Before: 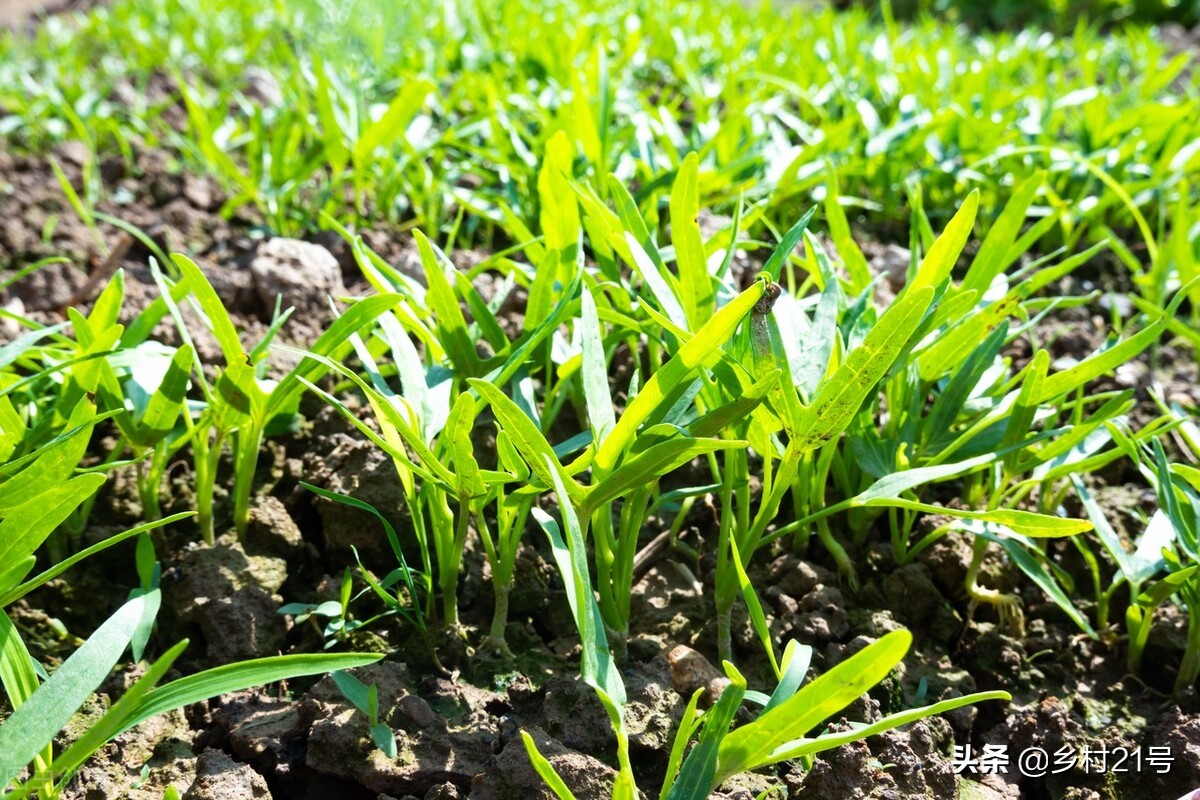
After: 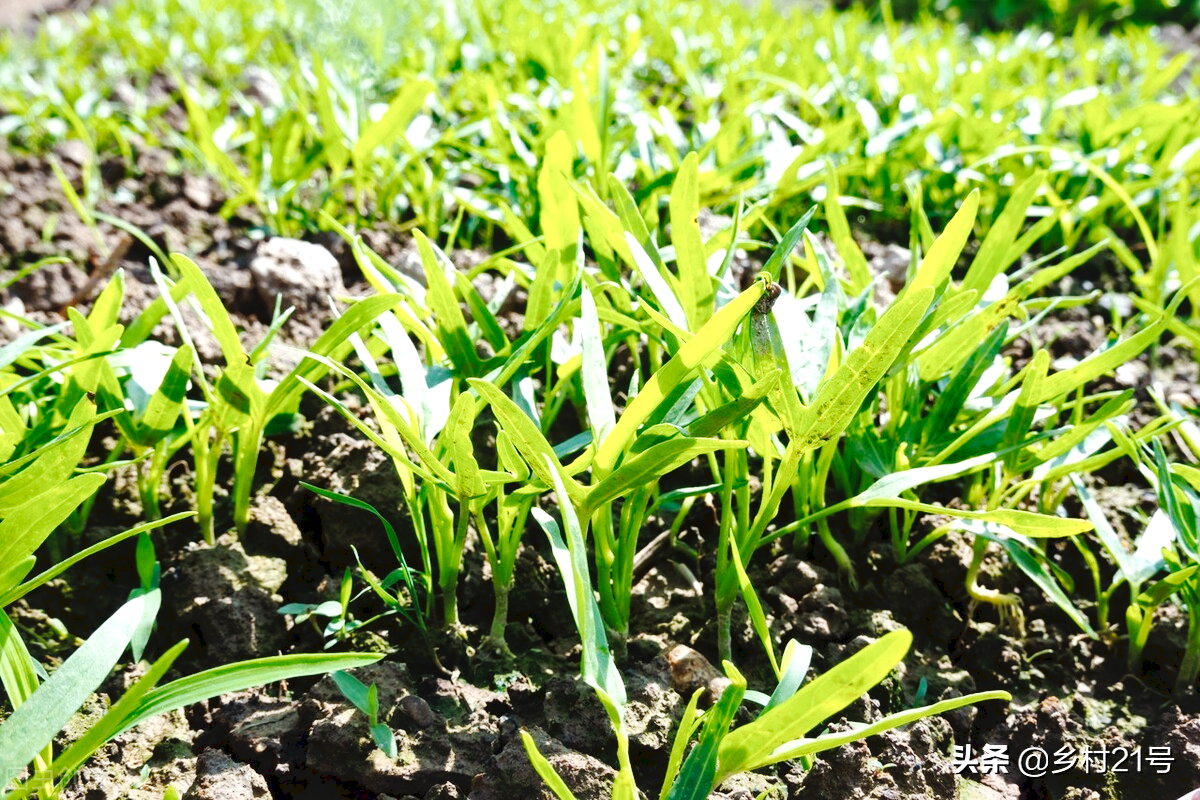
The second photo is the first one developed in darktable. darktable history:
tone curve: curves: ch0 [(0, 0) (0.003, 0.076) (0.011, 0.081) (0.025, 0.084) (0.044, 0.092) (0.069, 0.1) (0.1, 0.117) (0.136, 0.144) (0.177, 0.186) (0.224, 0.237) (0.277, 0.306) (0.335, 0.39) (0.399, 0.494) (0.468, 0.574) (0.543, 0.666) (0.623, 0.722) (0.709, 0.79) (0.801, 0.855) (0.898, 0.926) (1, 1)], preserve colors none
exposure: black level correction 0.001, exposure 0.014 EV, compensate highlight preservation false
local contrast: mode bilateral grid, contrast 25, coarseness 60, detail 151%, midtone range 0.2
